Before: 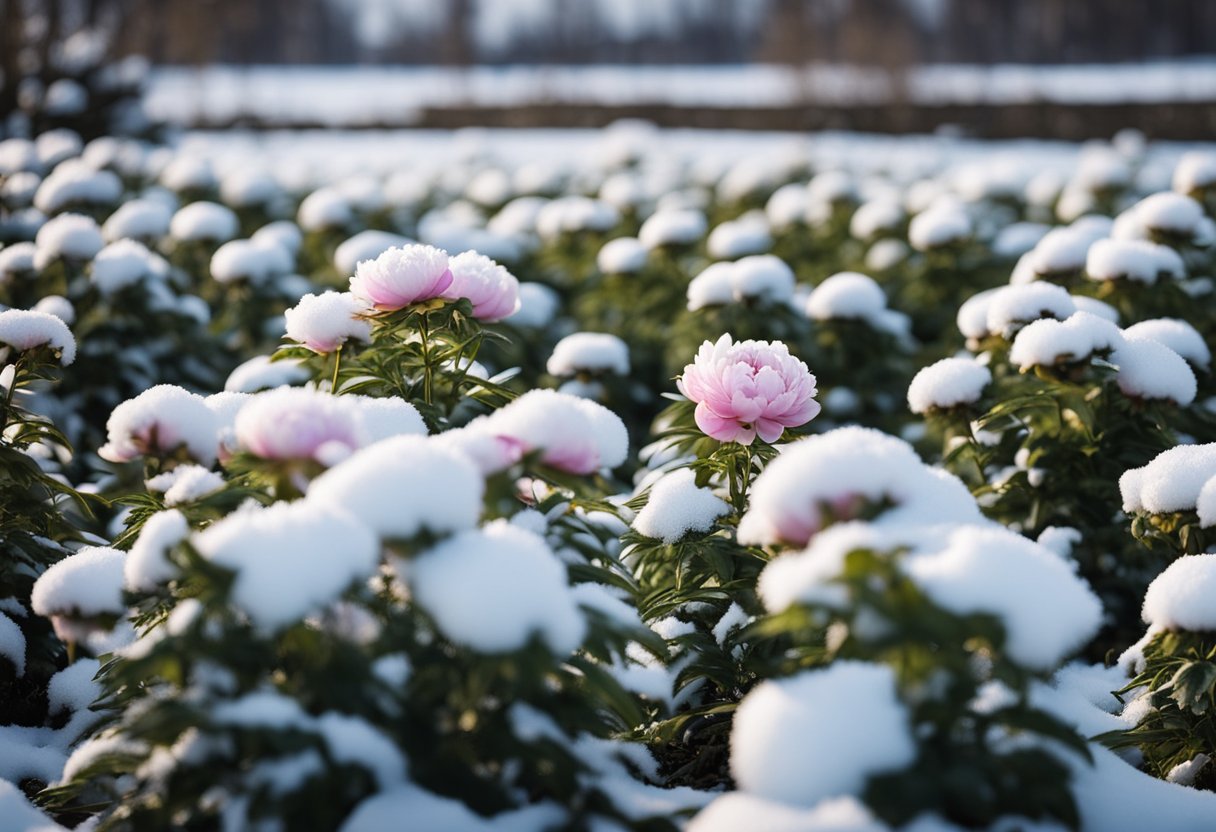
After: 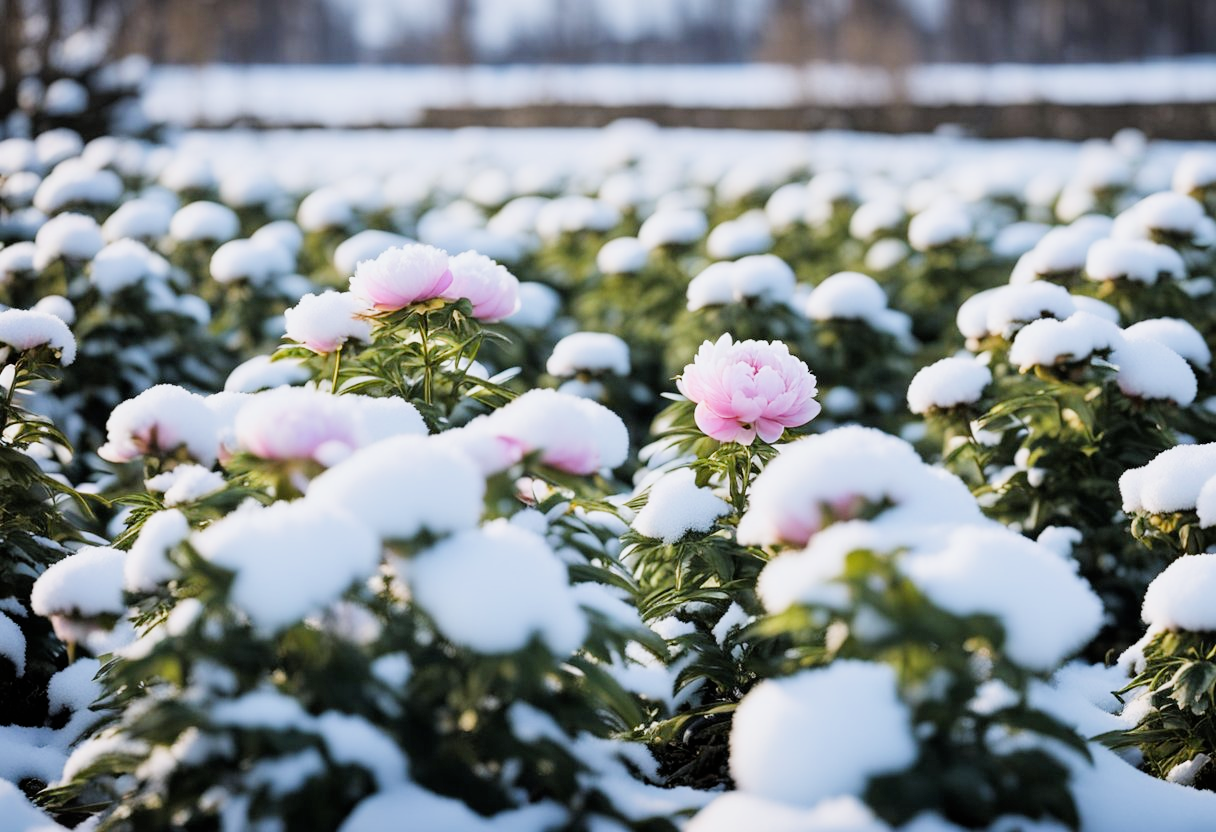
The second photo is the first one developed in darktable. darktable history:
exposure: black level correction 0.001, exposure 1.129 EV, compensate exposure bias true, compensate highlight preservation false
white balance: red 0.98, blue 1.034
filmic rgb: black relative exposure -7.65 EV, white relative exposure 4.56 EV, hardness 3.61
